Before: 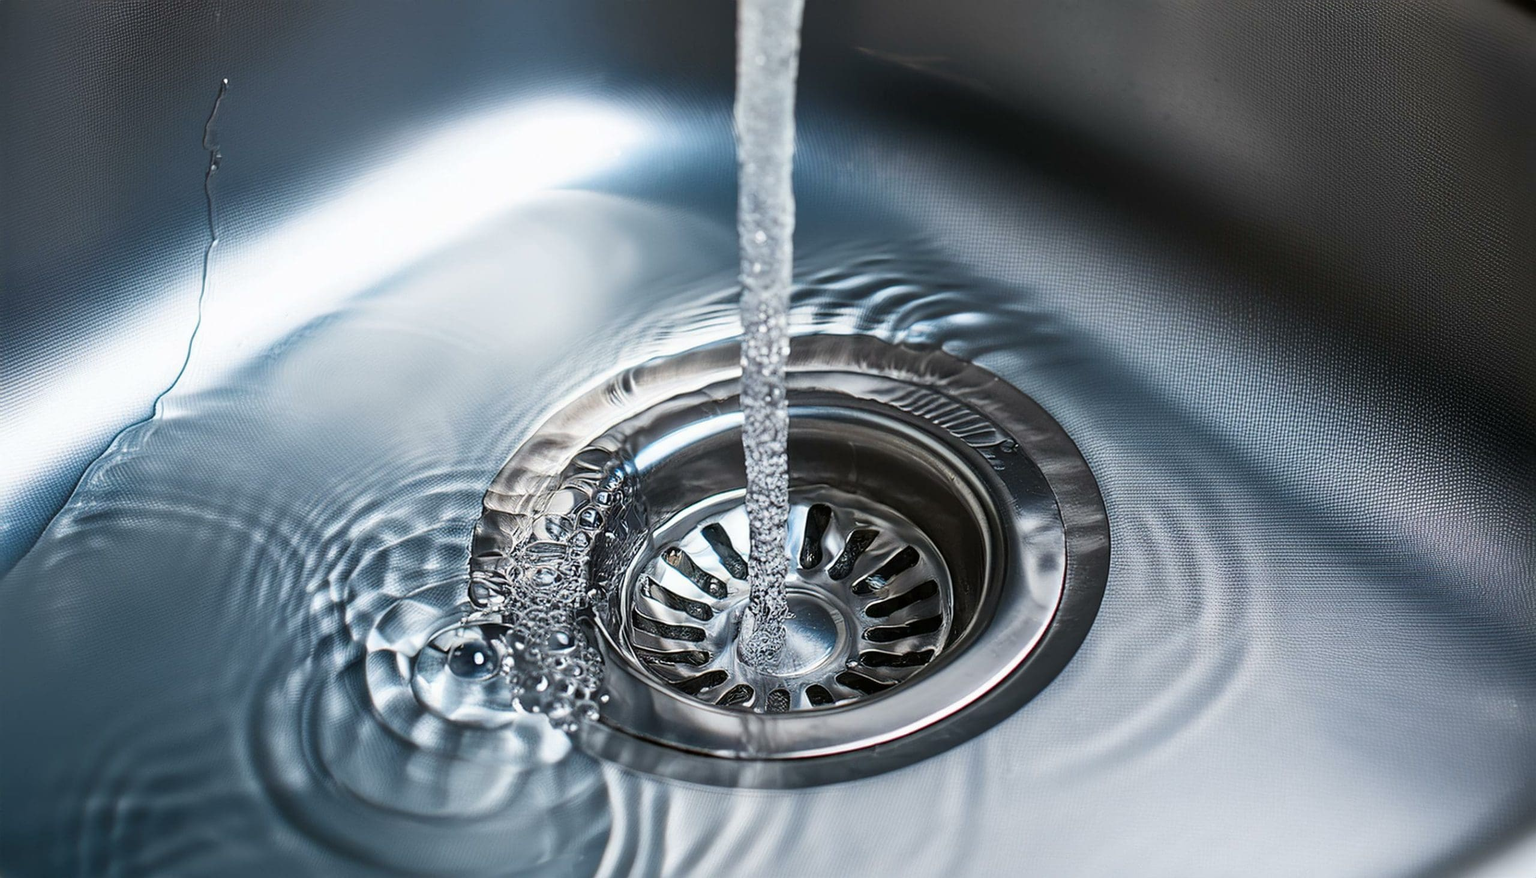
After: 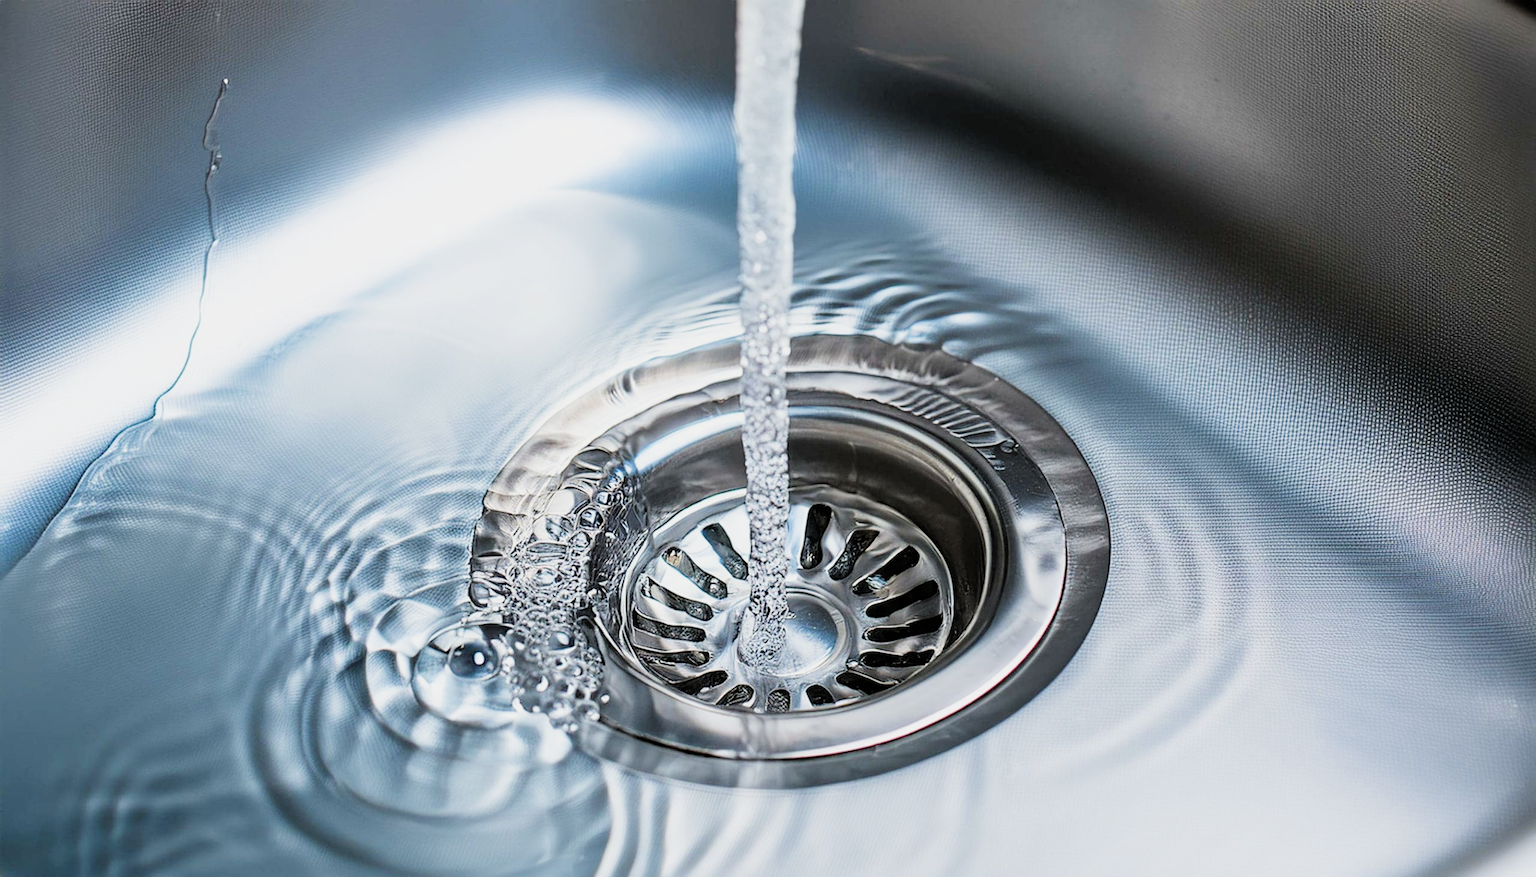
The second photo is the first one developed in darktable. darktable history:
exposure: black level correction 0, exposure 1.2 EV, compensate exposure bias true, compensate highlight preservation false
filmic rgb: black relative exposure -7.22 EV, white relative exposure 5.36 EV, hardness 3.02, add noise in highlights 0.001, color science v3 (2019), use custom middle-gray values true, contrast in highlights soft
